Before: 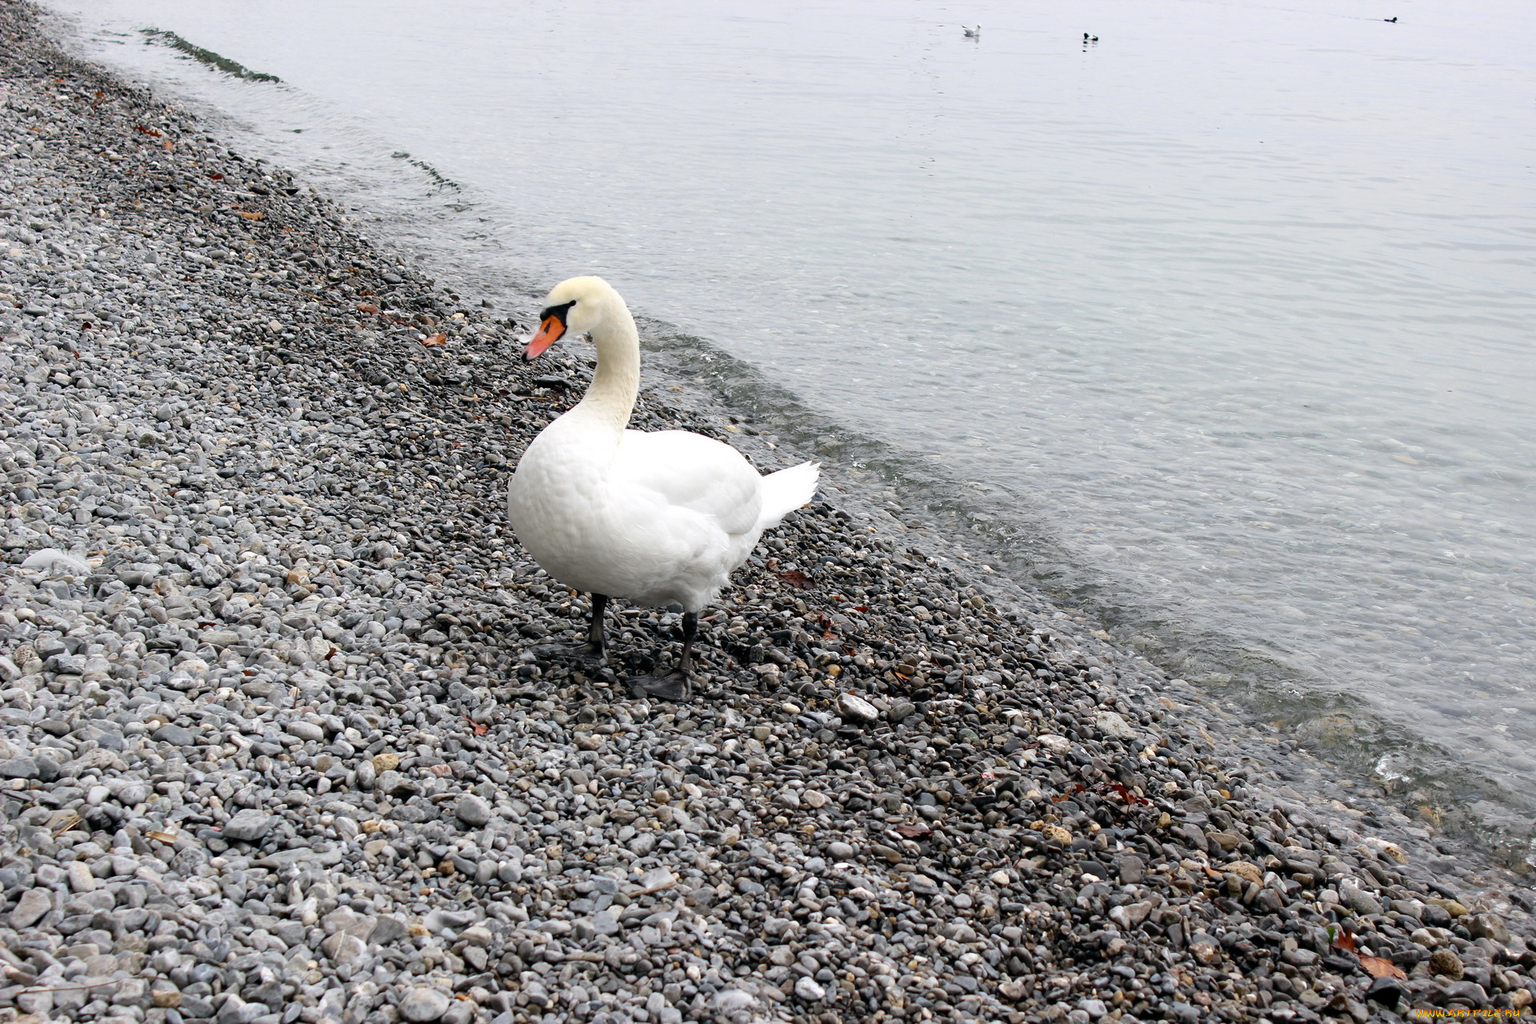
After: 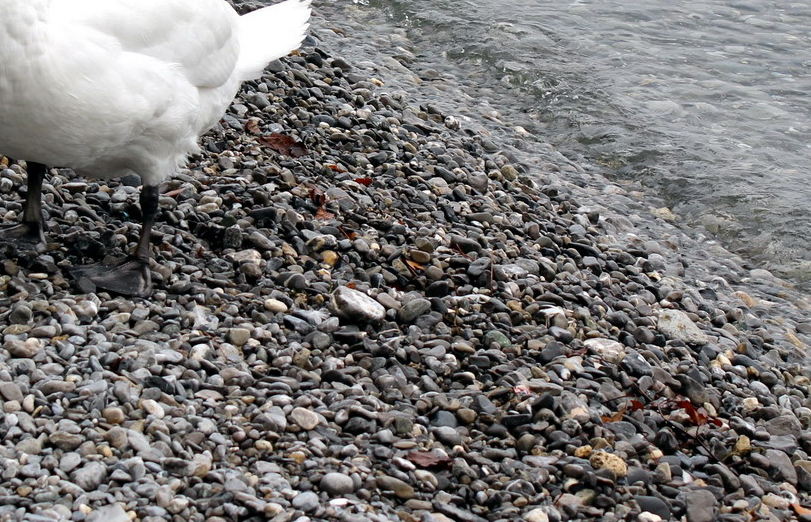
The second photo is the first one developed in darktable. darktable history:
shadows and highlights: radius 106.35, shadows 45.23, highlights -67.44, low approximation 0.01, soften with gaussian
crop: left 37.144%, top 45.324%, right 20.595%, bottom 13.818%
